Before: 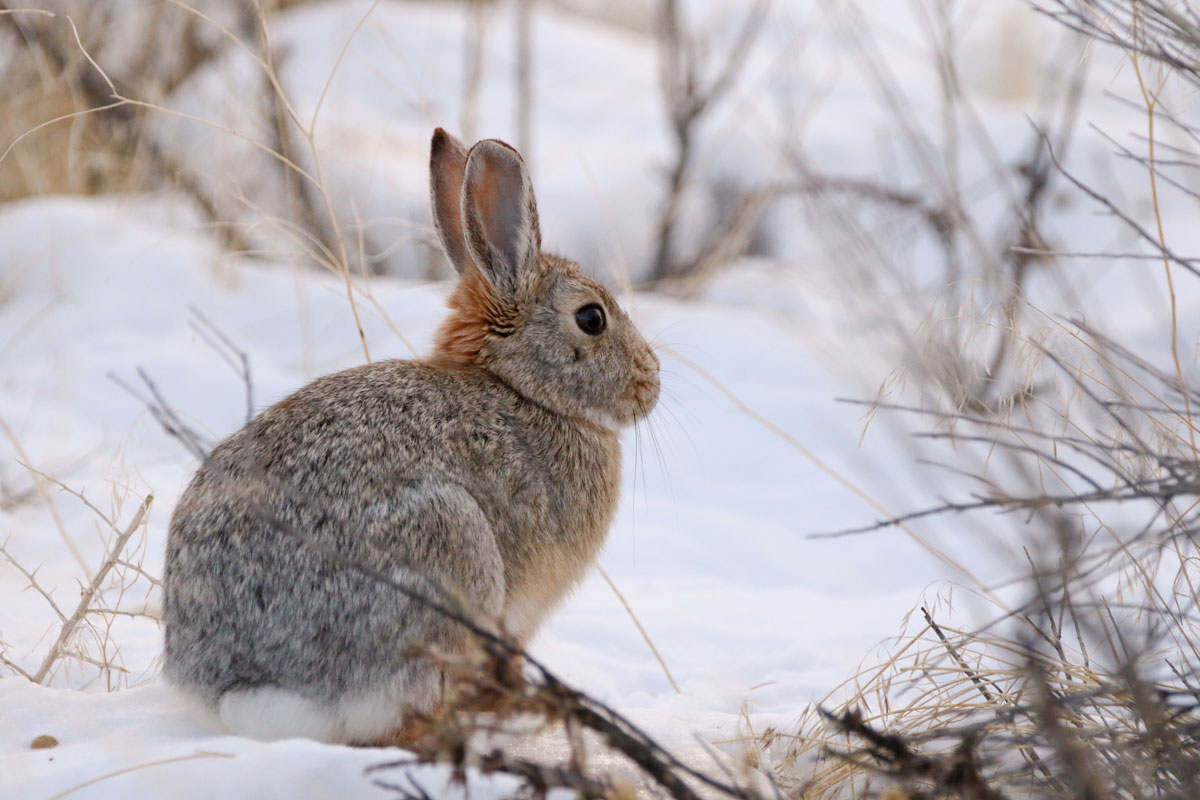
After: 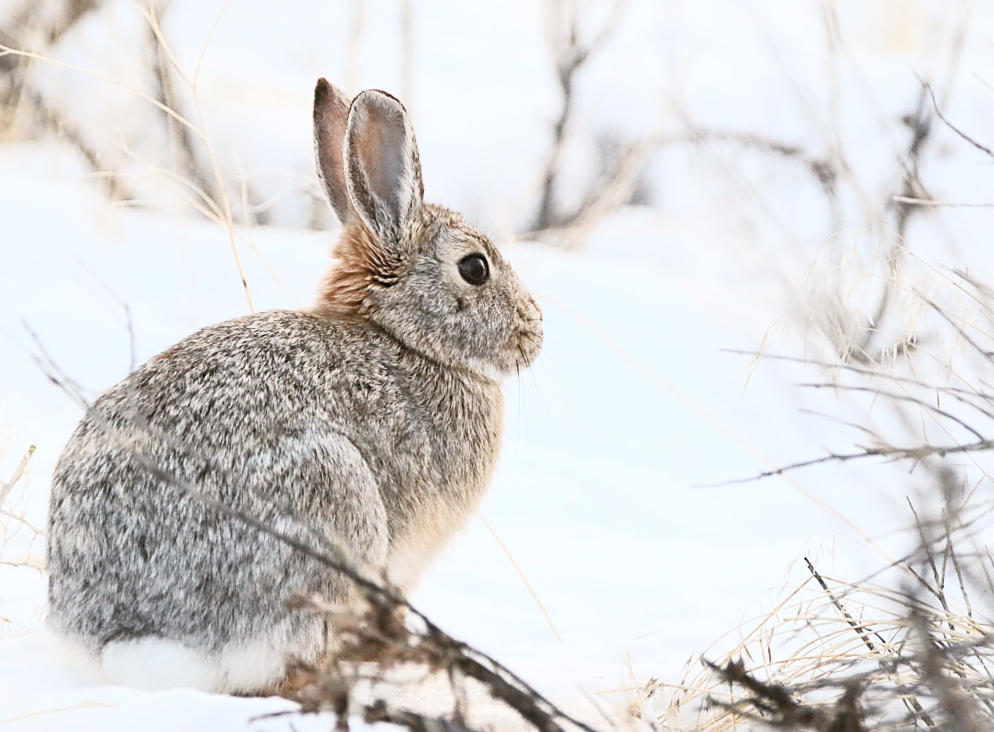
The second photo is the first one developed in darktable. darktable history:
crop: left 9.807%, top 6.259%, right 7.334%, bottom 2.177%
sharpen: on, module defaults
contrast brightness saturation: contrast 0.43, brightness 0.56, saturation -0.19
color balance: lift [1.004, 1.002, 1.002, 0.998], gamma [1, 1.007, 1.002, 0.993], gain [1, 0.977, 1.013, 1.023], contrast -3.64%
